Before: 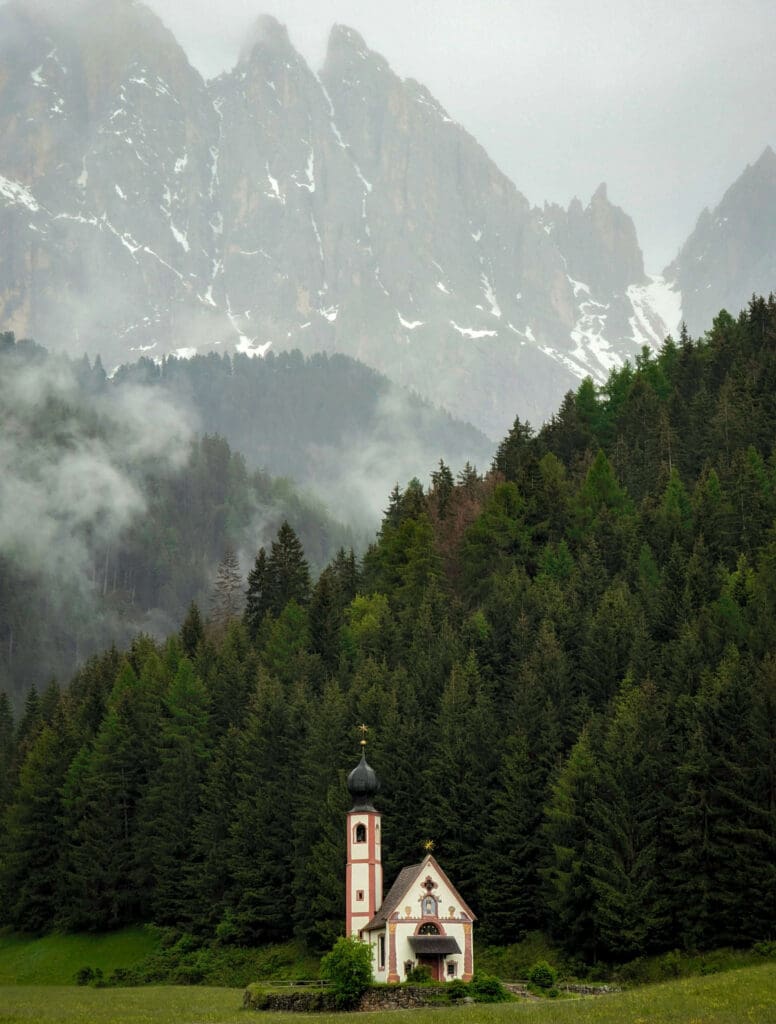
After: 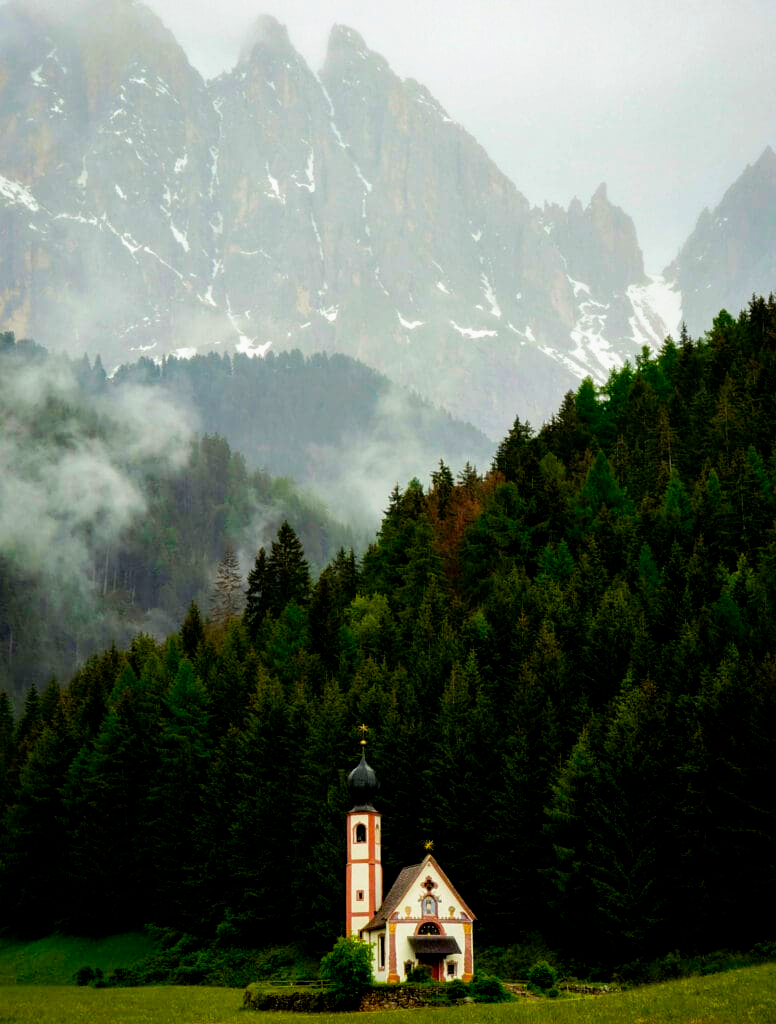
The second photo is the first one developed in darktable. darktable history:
filmic rgb: black relative exposure -6.3 EV, white relative exposure 2.8 EV, threshold 3 EV, target black luminance 0%, hardness 4.6, latitude 67.35%, contrast 1.292, shadows ↔ highlights balance -3.5%, preserve chrominance no, color science v4 (2020), contrast in shadows soft, enable highlight reconstruction true
color balance rgb: linear chroma grading › global chroma 15%, perceptual saturation grading › global saturation 30%
